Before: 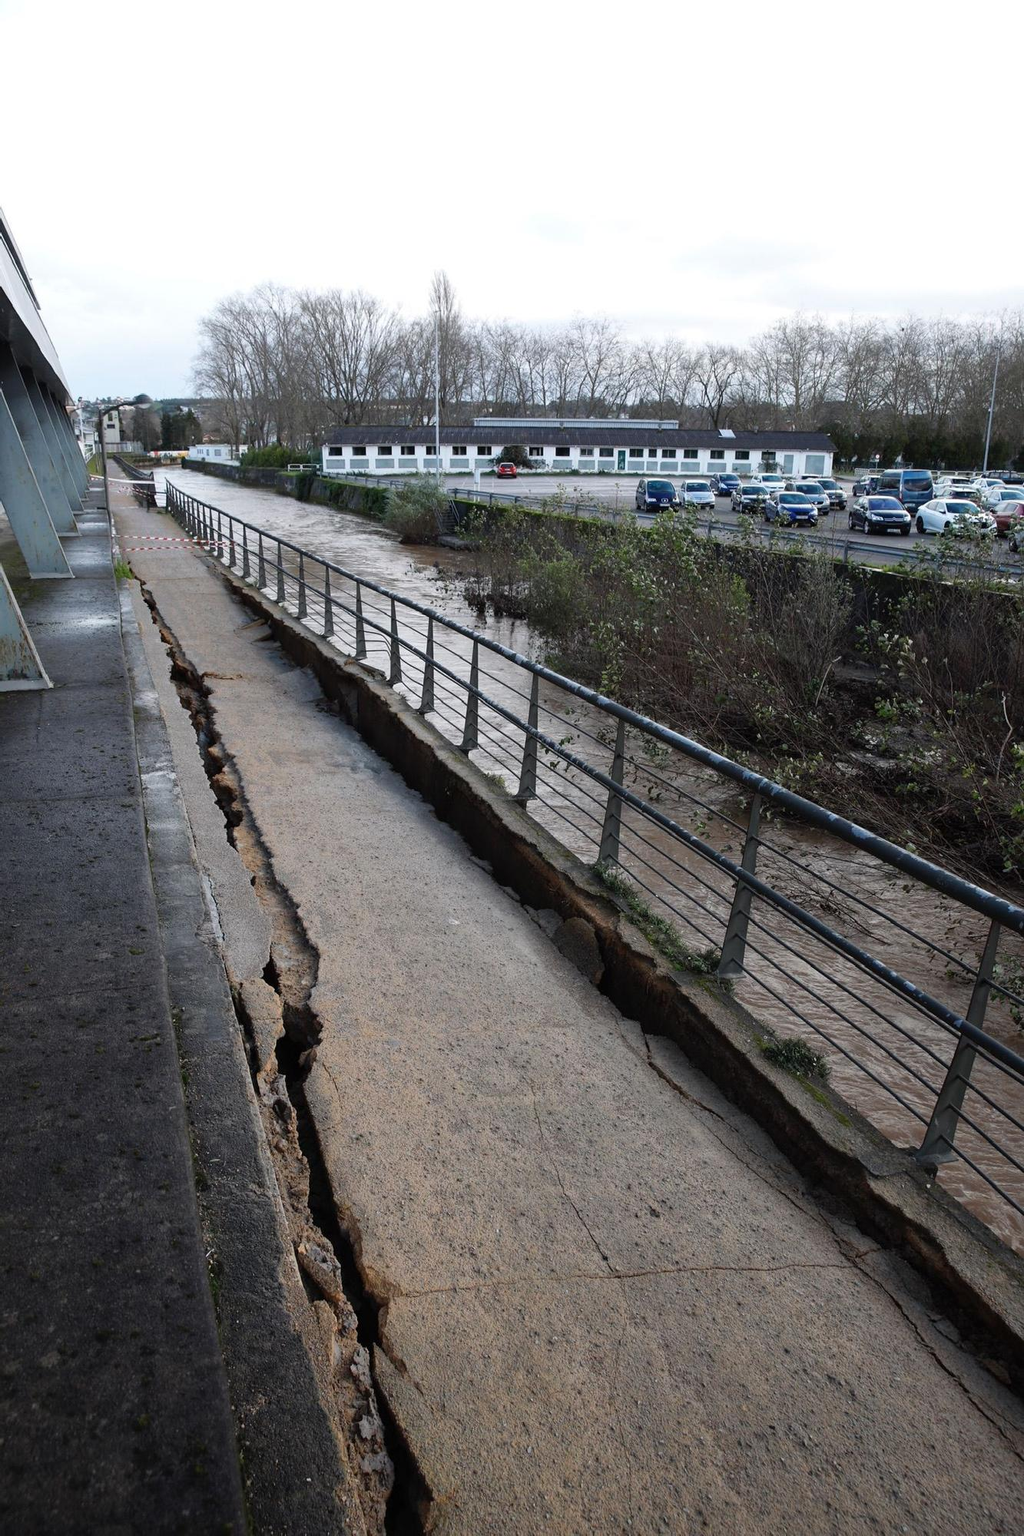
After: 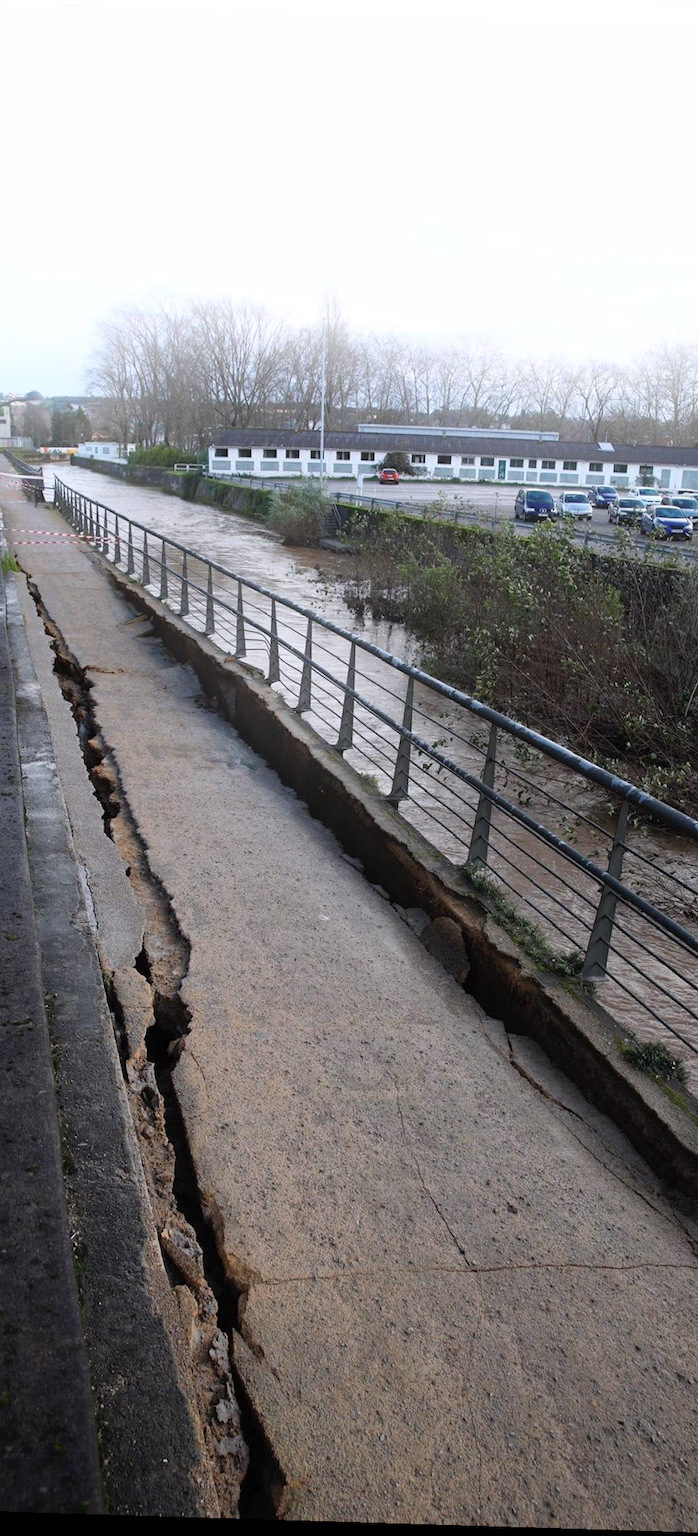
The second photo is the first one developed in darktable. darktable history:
bloom: on, module defaults
rotate and perspective: rotation 1.72°, automatic cropping off
white balance: red 1.004, blue 1.024
grain: coarseness 0.09 ISO, strength 10%
crop and rotate: left 13.342%, right 19.991%
